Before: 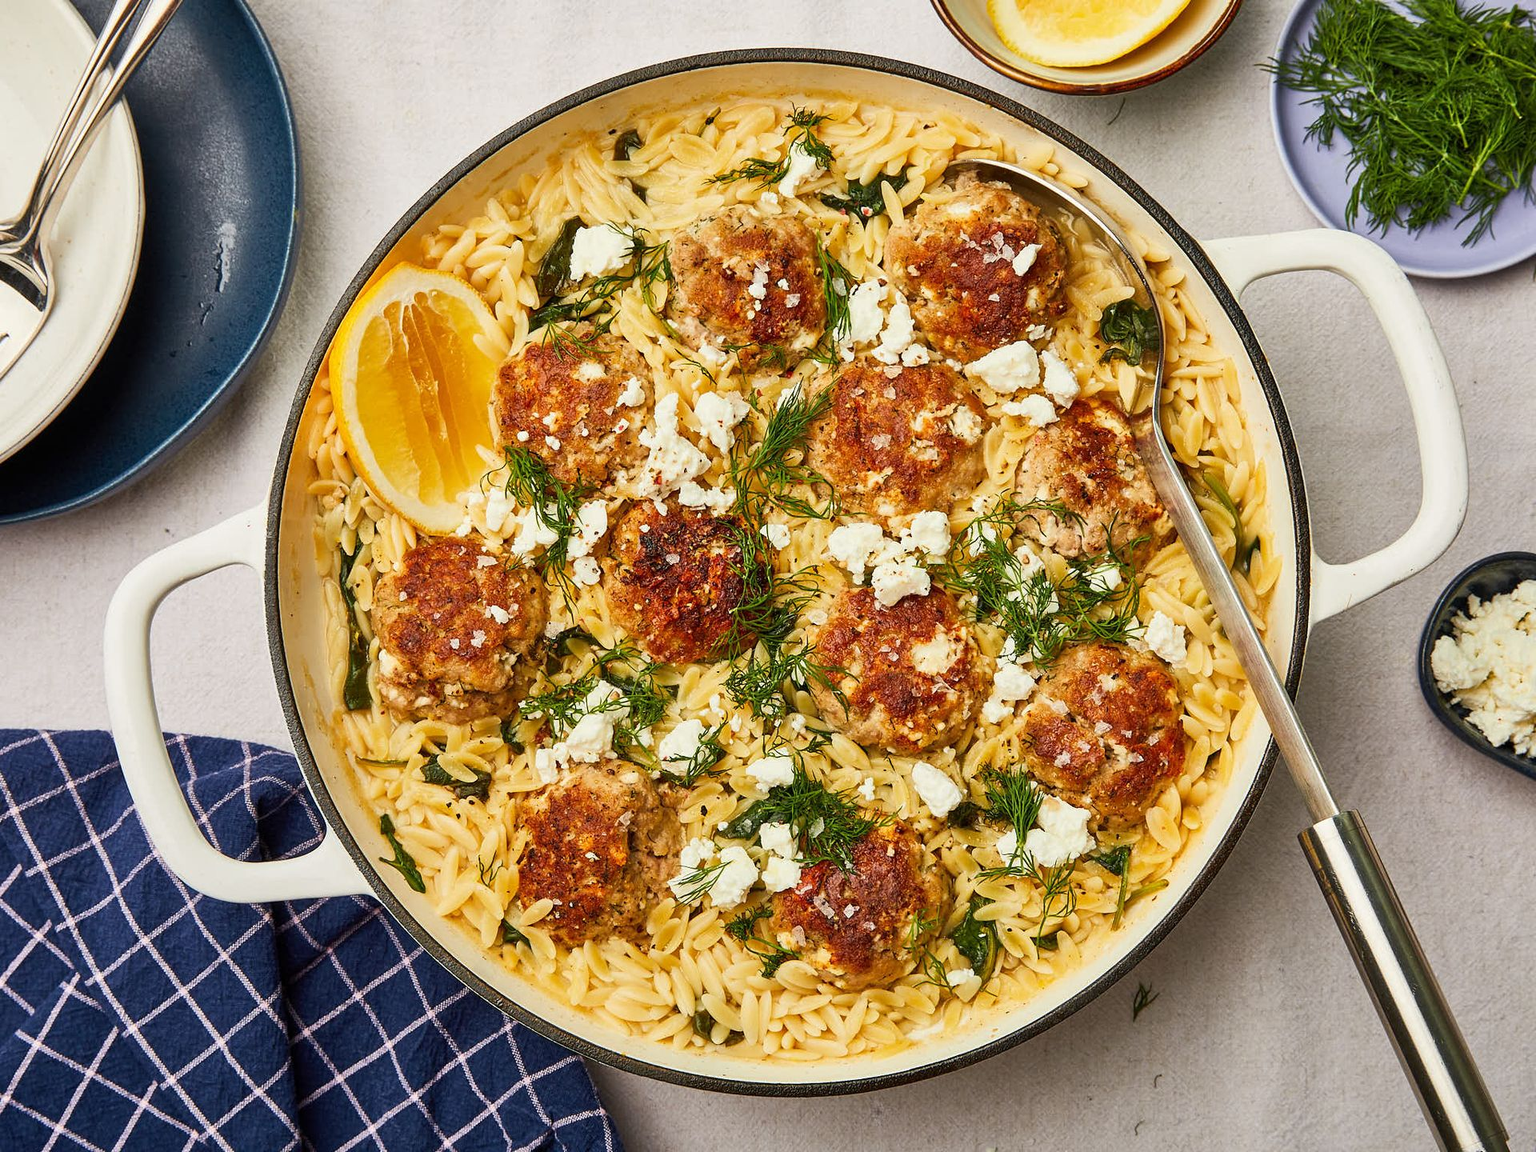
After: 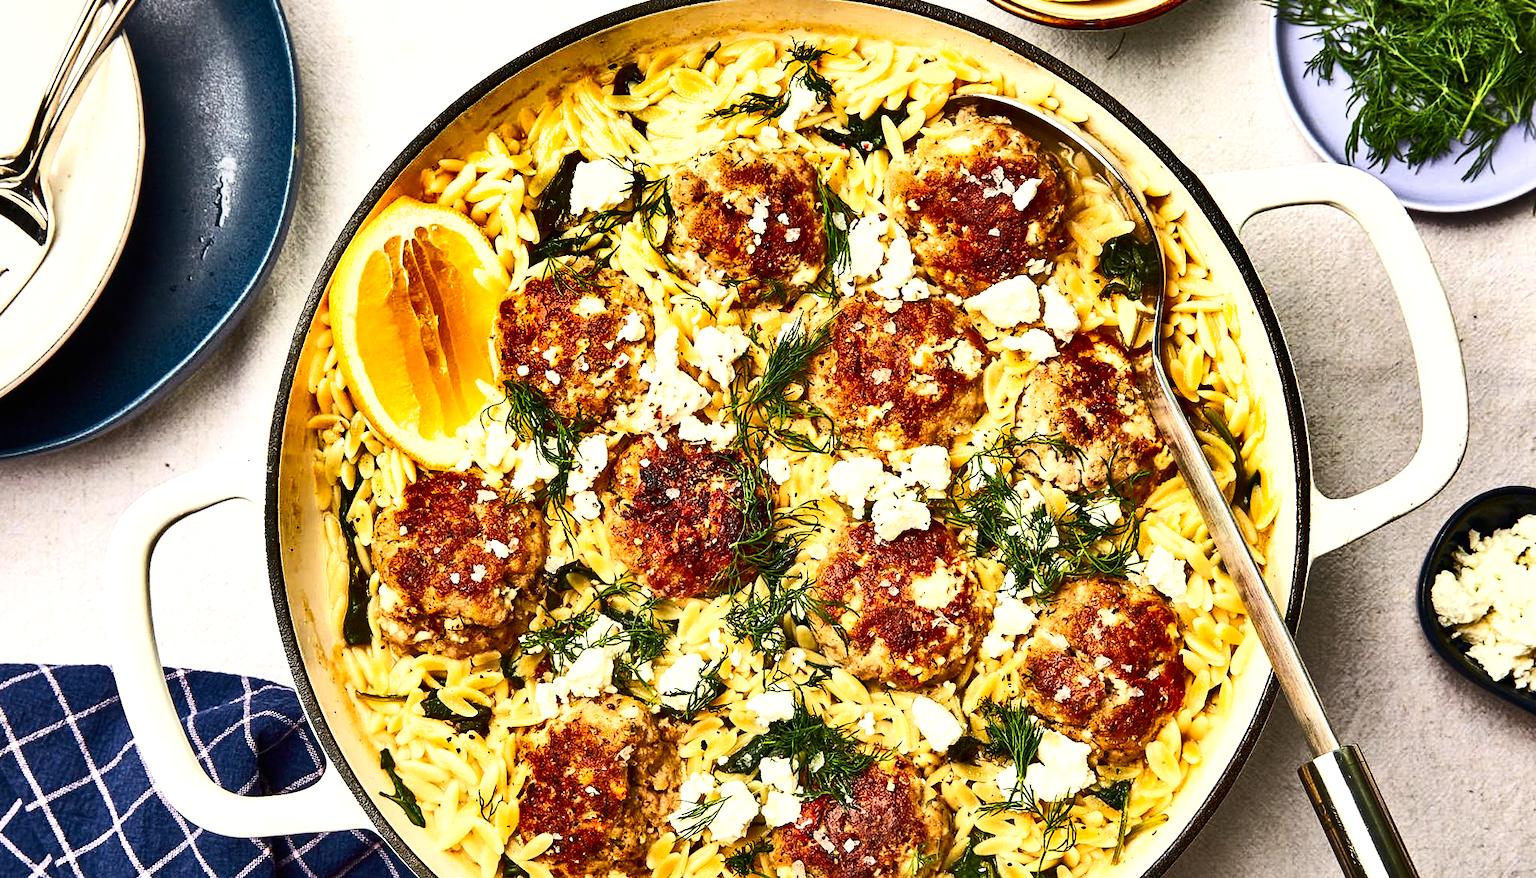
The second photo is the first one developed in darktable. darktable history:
contrast brightness saturation: contrast 0.288
exposure: black level correction 0, exposure 0.696 EV, compensate highlight preservation false
crop: top 5.705%, bottom 18.026%
shadows and highlights: shadows 24.55, highlights -77.12, soften with gaussian
